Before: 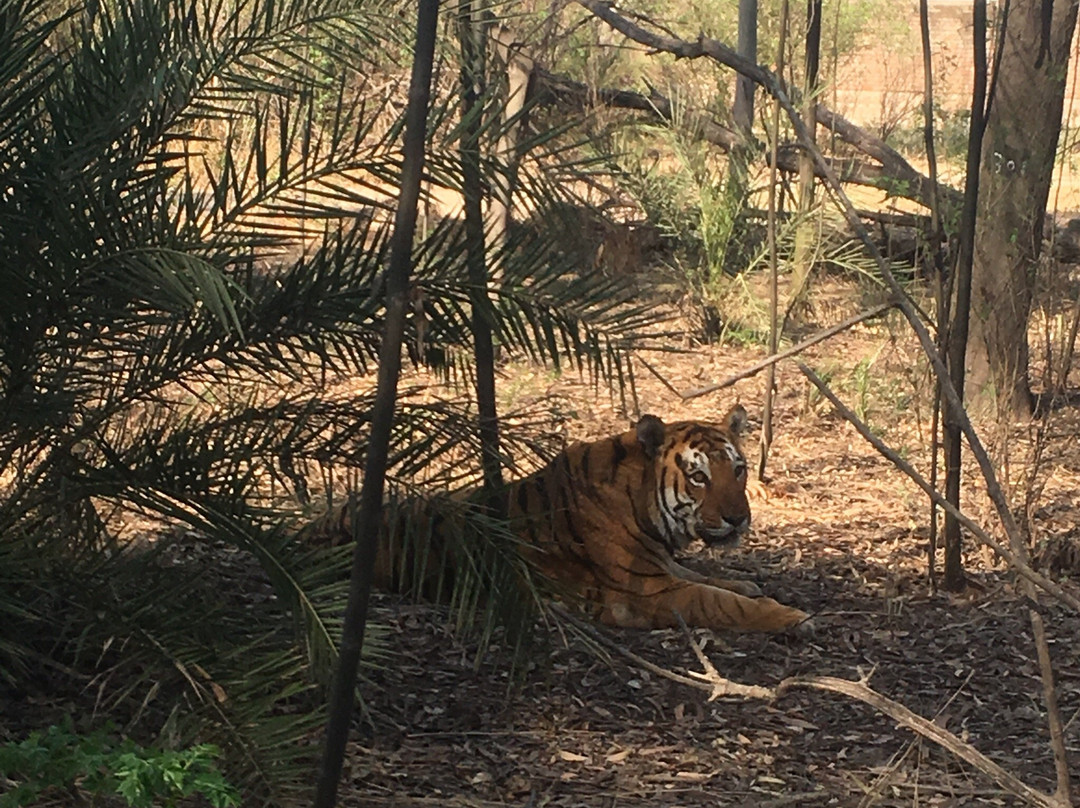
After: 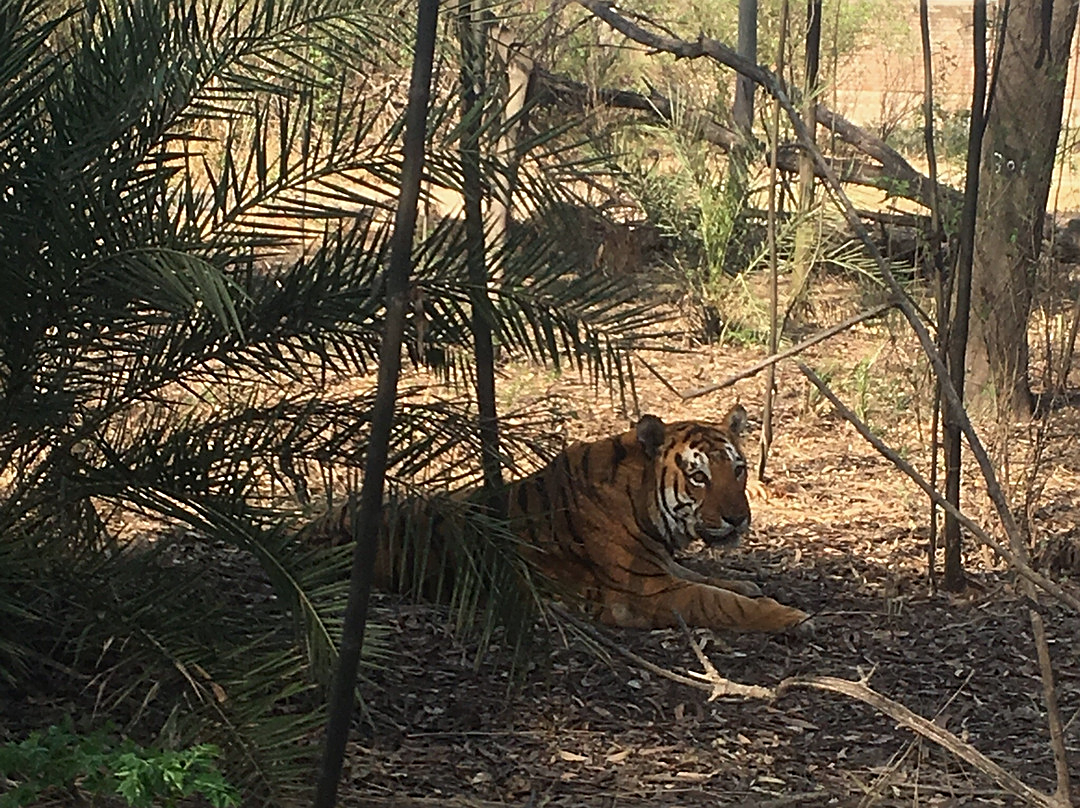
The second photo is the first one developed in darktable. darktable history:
white balance: red 0.978, blue 0.999
sharpen: on, module defaults
